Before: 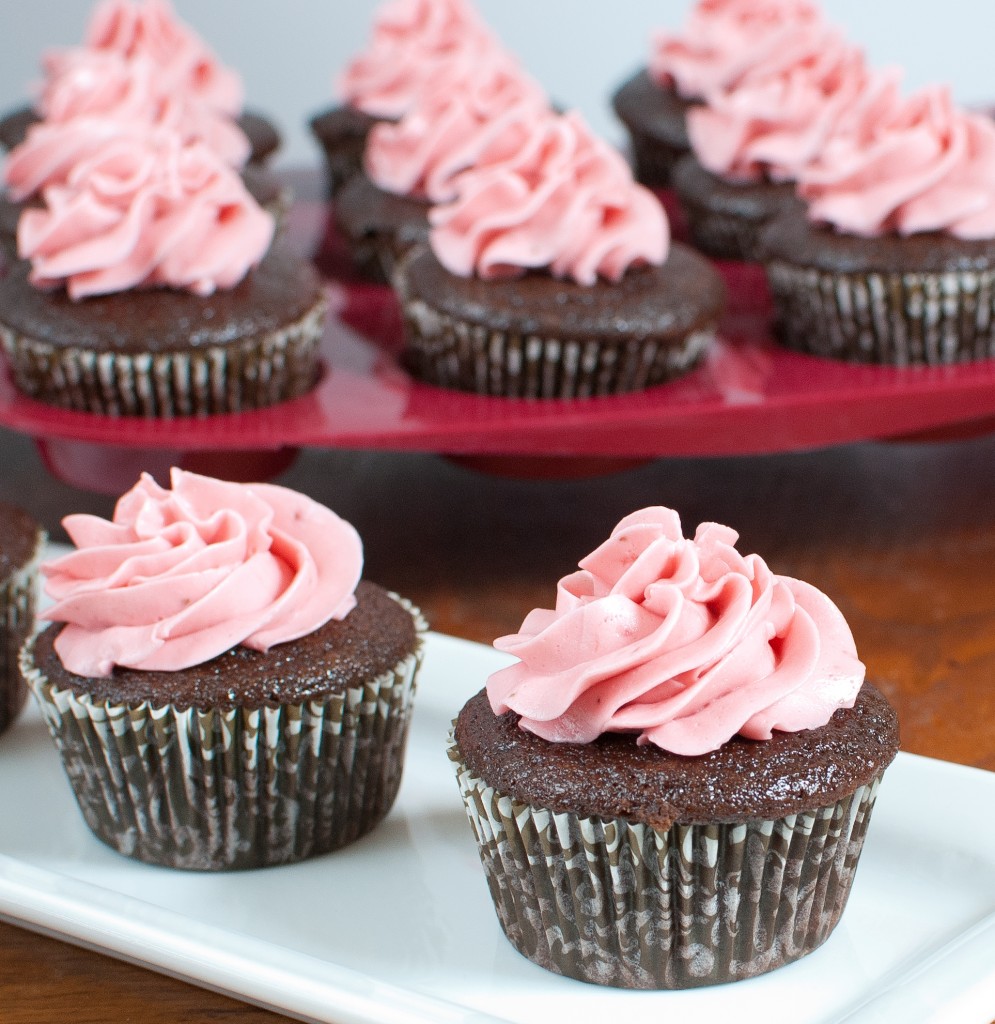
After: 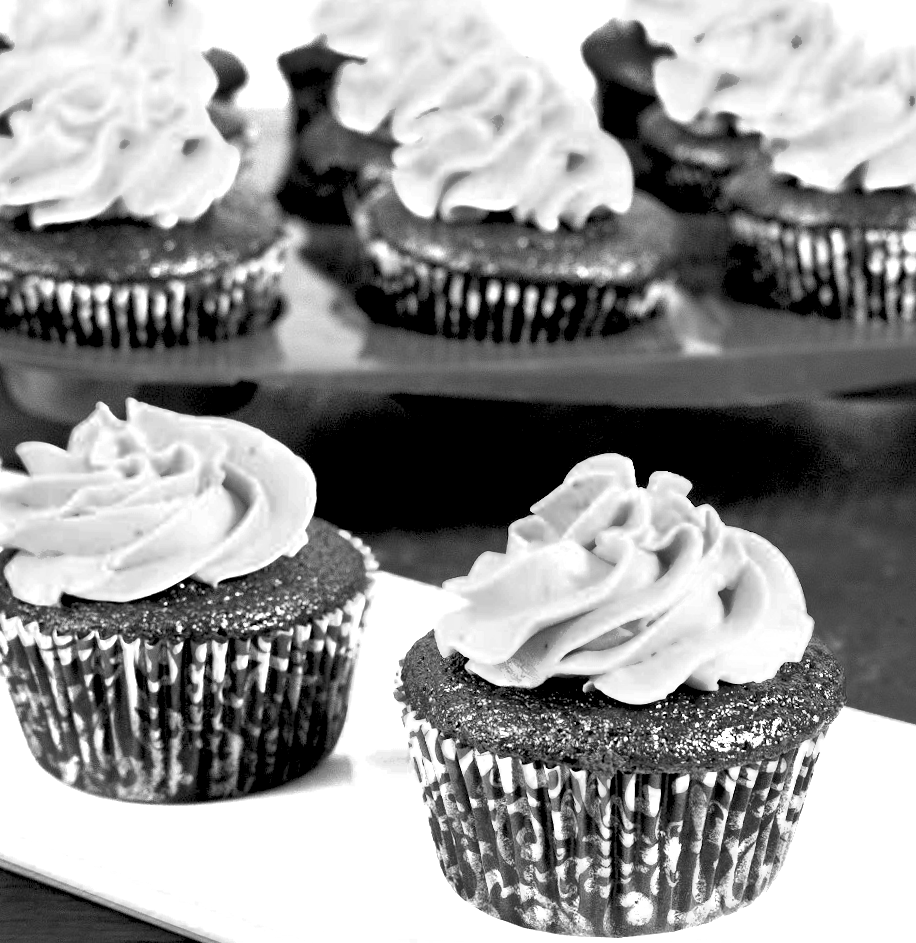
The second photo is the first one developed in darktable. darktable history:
crop and rotate: angle -1.96°, left 3.097%, top 4.154%, right 1.586%, bottom 0.529%
shadows and highlights: low approximation 0.01, soften with gaussian
rgb levels: levels [[0.029, 0.461, 0.922], [0, 0.5, 1], [0, 0.5, 1]]
color zones: curves: ch0 [(0.287, 0.048) (0.493, 0.484) (0.737, 0.816)]; ch1 [(0, 0) (0.143, 0) (0.286, 0) (0.429, 0) (0.571, 0) (0.714, 0) (0.857, 0)]
tone equalizer: -8 EV -0.75 EV, -7 EV -0.7 EV, -6 EV -0.6 EV, -5 EV -0.4 EV, -3 EV 0.4 EV, -2 EV 0.6 EV, -1 EV 0.7 EV, +0 EV 0.75 EV, edges refinement/feathering 500, mask exposure compensation -1.57 EV, preserve details no
exposure: black level correction 0, exposure 0.9 EV, compensate exposure bias true, compensate highlight preservation false
